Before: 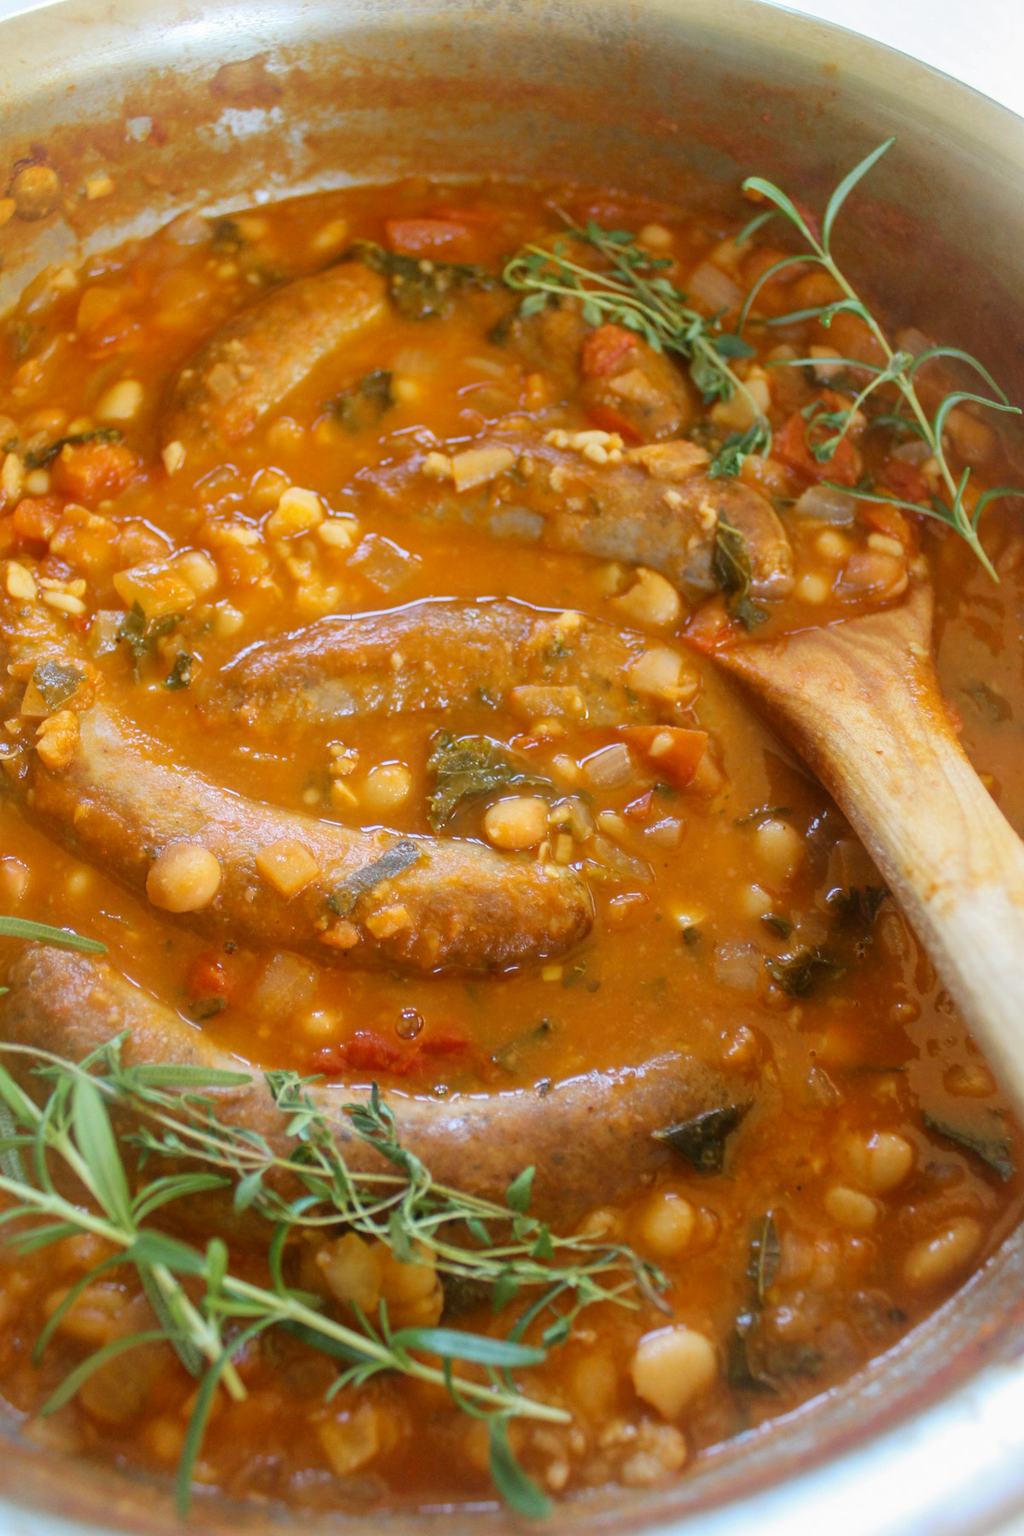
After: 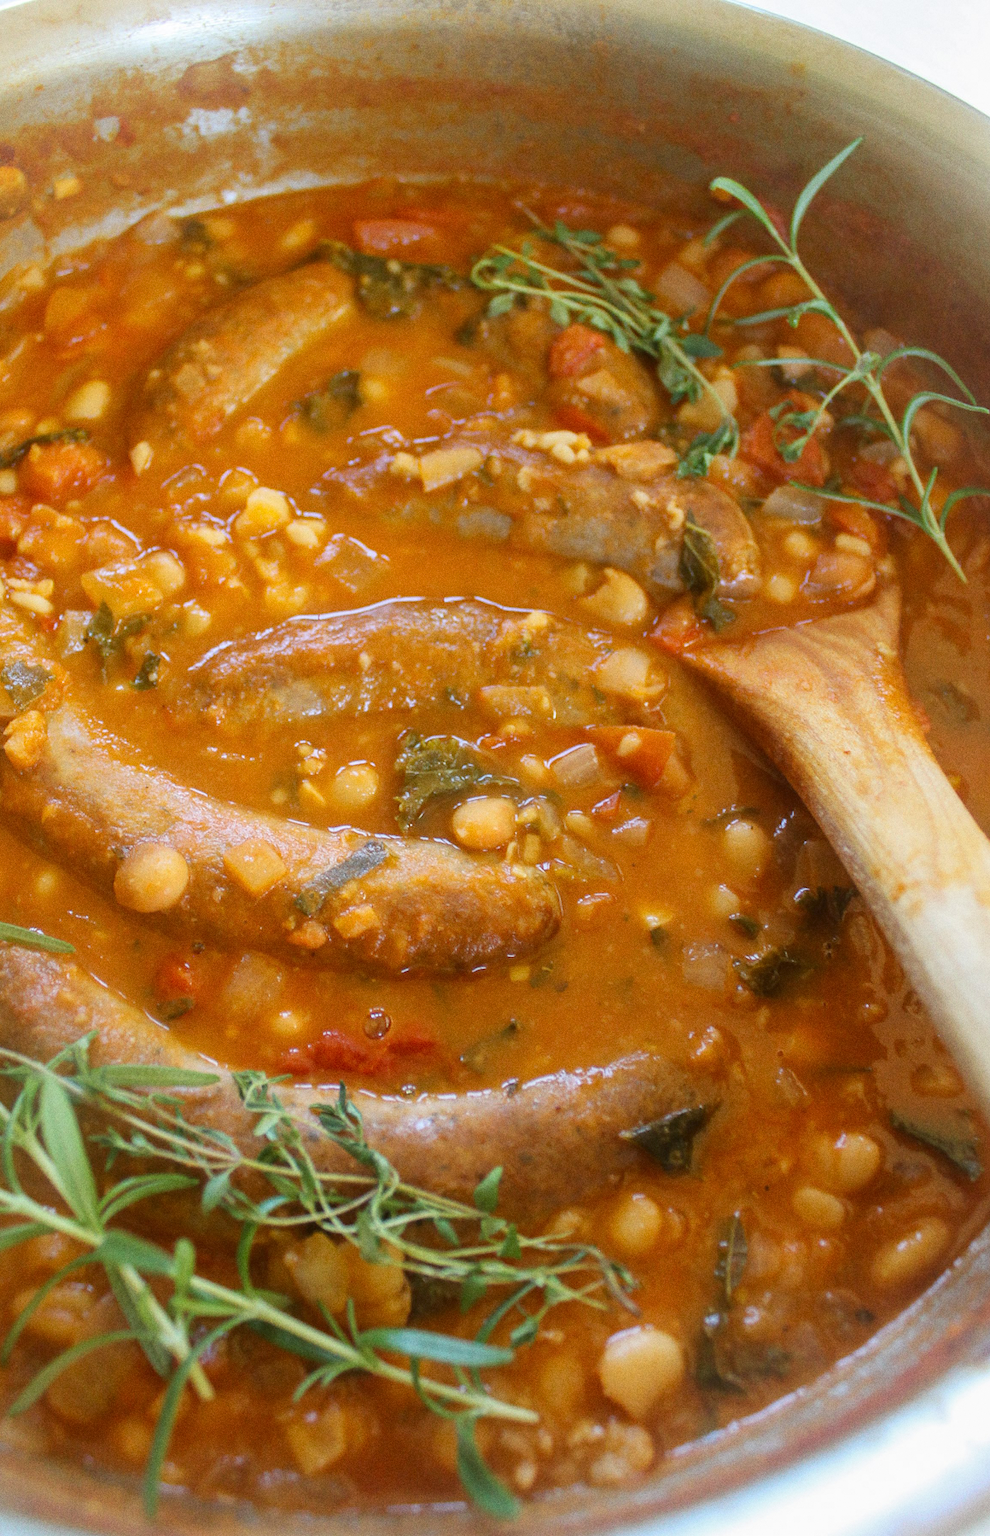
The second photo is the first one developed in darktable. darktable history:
crop and rotate: left 3.238%
grain: coarseness 0.09 ISO
